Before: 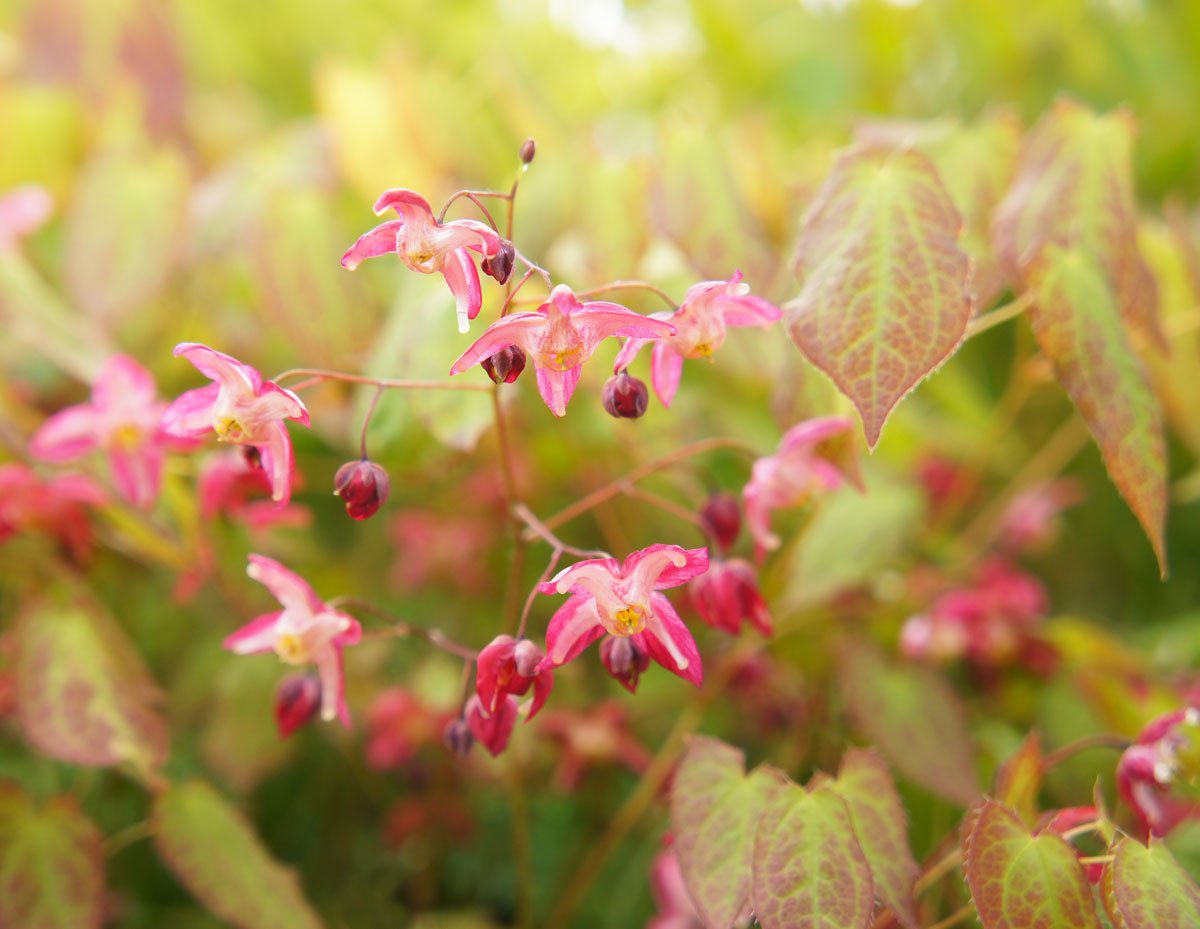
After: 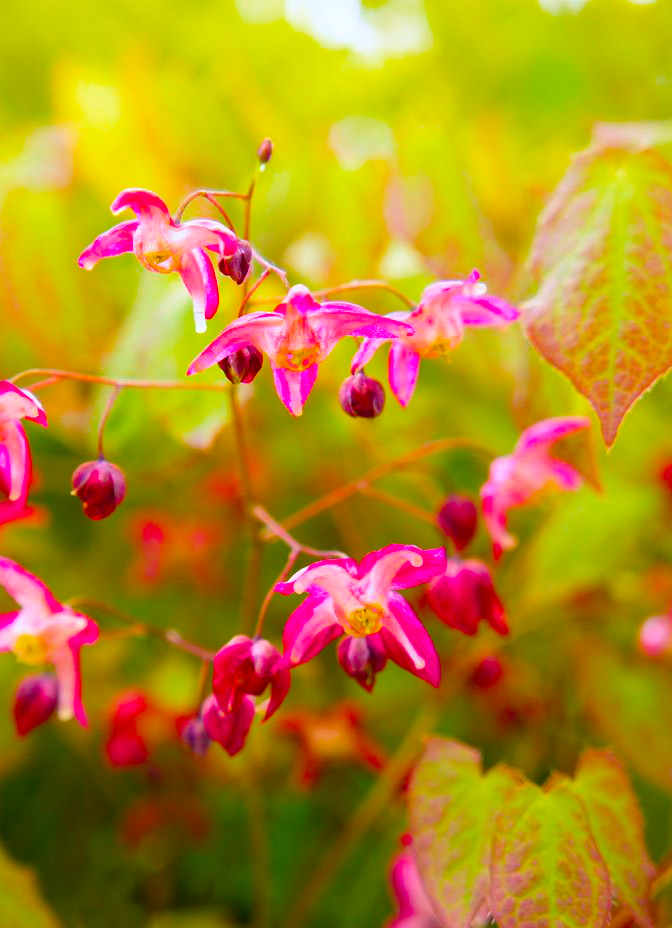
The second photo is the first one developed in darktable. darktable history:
crop: left 21.976%, right 21.997%, bottom 0.008%
color calibration: illuminant as shot in camera, x 0.358, y 0.373, temperature 4628.91 K
color balance rgb: perceptual saturation grading › global saturation 98.705%, global vibrance 20%
